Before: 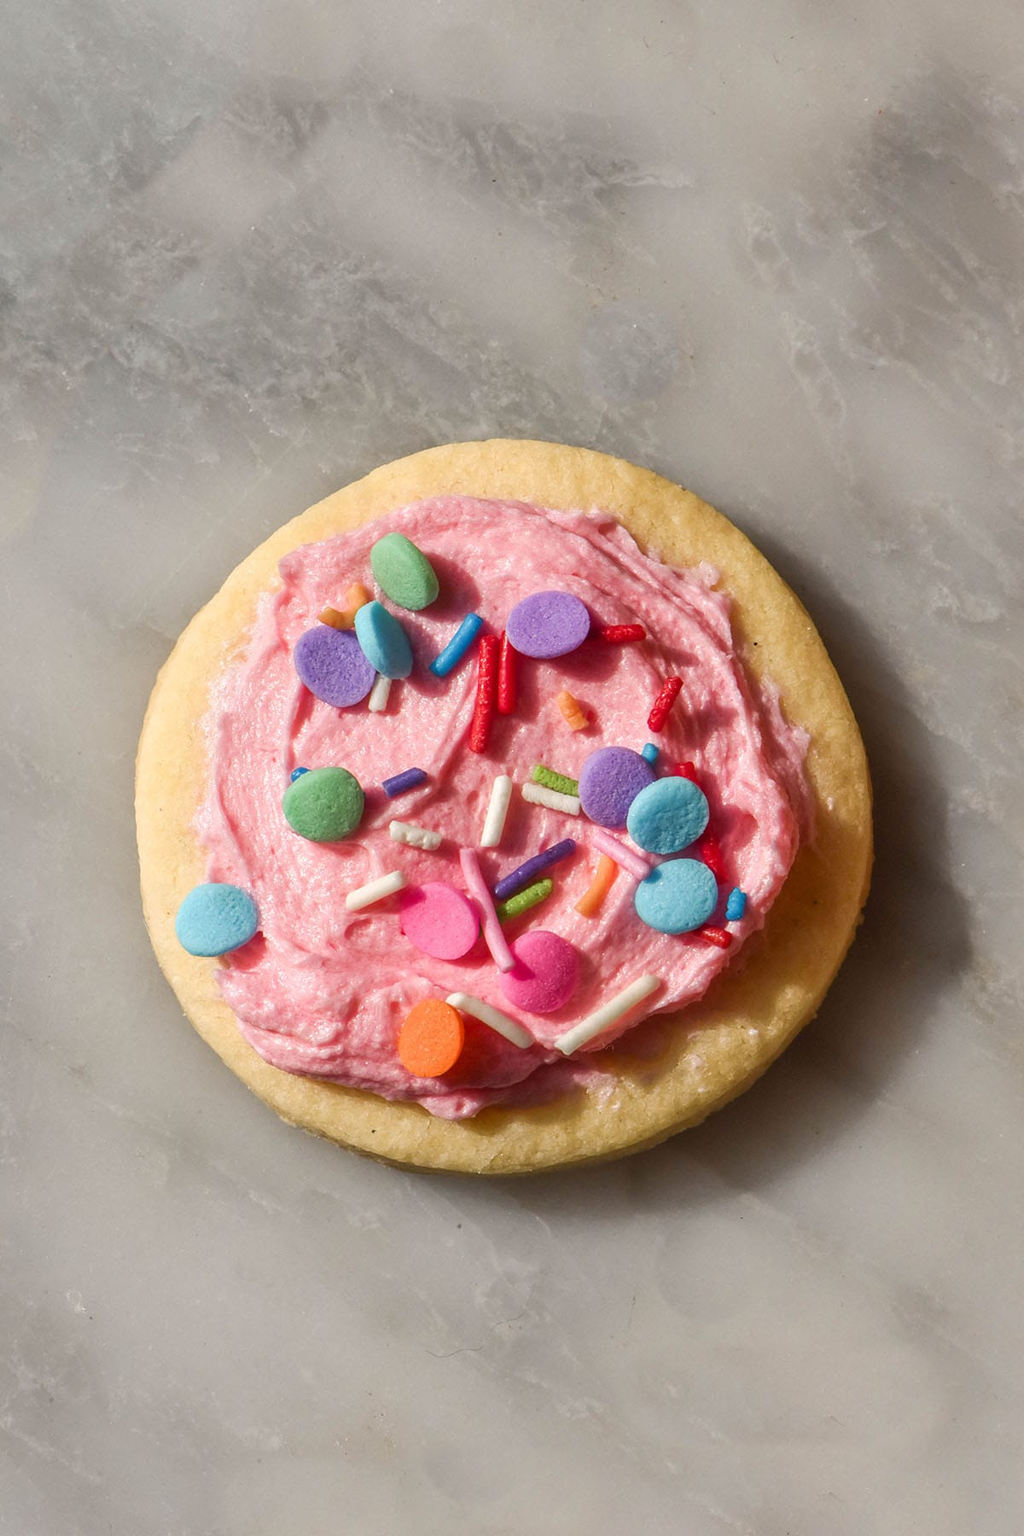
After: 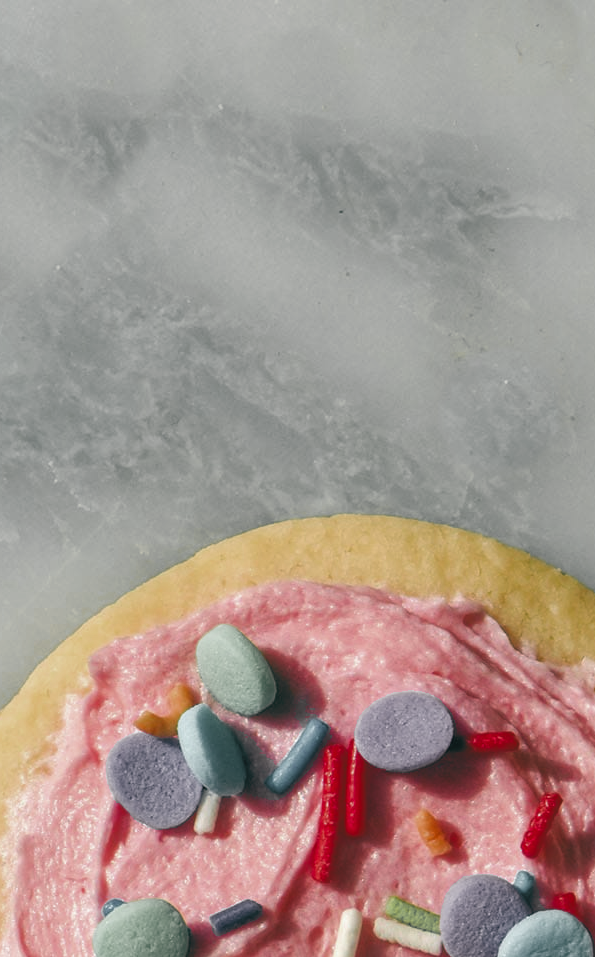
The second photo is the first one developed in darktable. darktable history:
color zones: curves: ch0 [(0.004, 0.388) (0.125, 0.392) (0.25, 0.404) (0.375, 0.5) (0.5, 0.5) (0.625, 0.5) (0.75, 0.5) (0.875, 0.5)]; ch1 [(0, 0.5) (0.125, 0.5) (0.25, 0.5) (0.375, 0.124) (0.524, 0.124) (0.645, 0.128) (0.789, 0.132) (0.914, 0.096) (0.998, 0.068)]
contrast brightness saturation: contrast 0.054
color balance rgb: shadows lift › chroma 1.014%, shadows lift › hue 28.74°, highlights gain › chroma 1.416%, highlights gain › hue 50.33°, global offset › luminance -0.53%, global offset › chroma 0.901%, global offset › hue 176.48°, perceptual saturation grading › global saturation 3.024%, global vibrance 9.686%
crop: left 19.837%, right 30.517%, bottom 46.808%
base curve: preserve colors none
